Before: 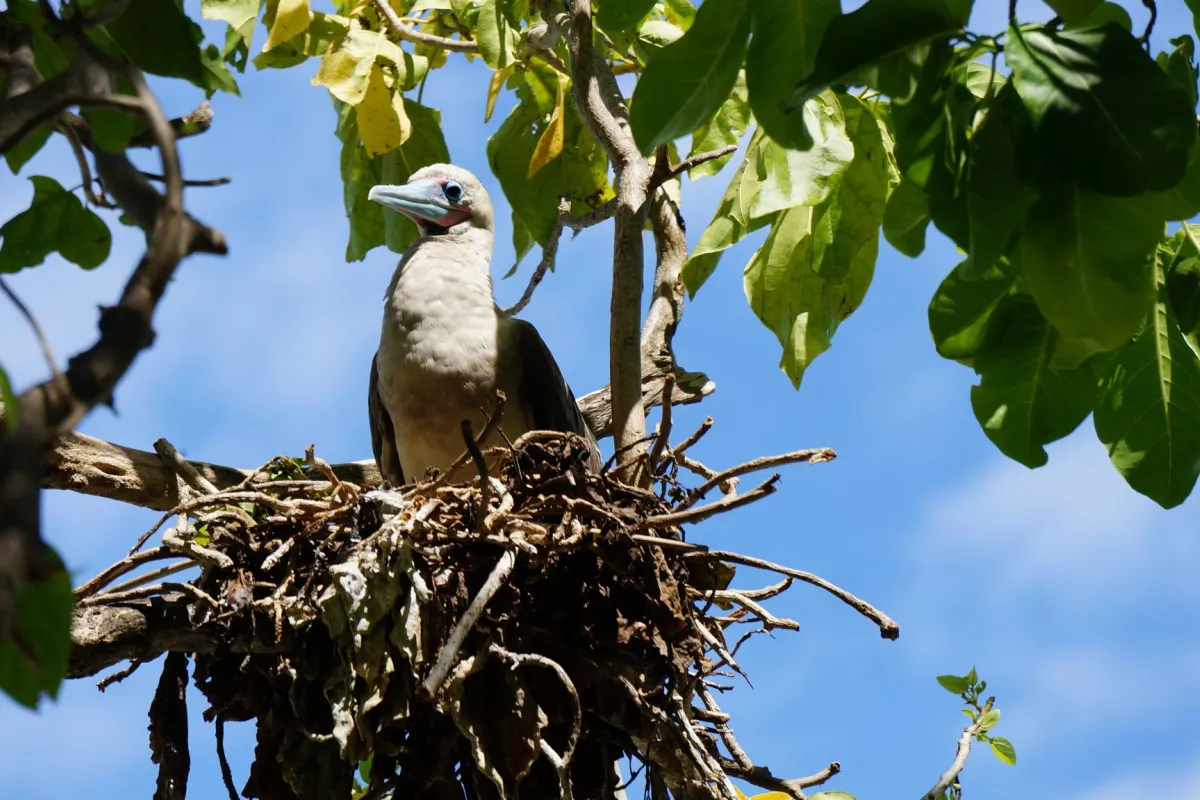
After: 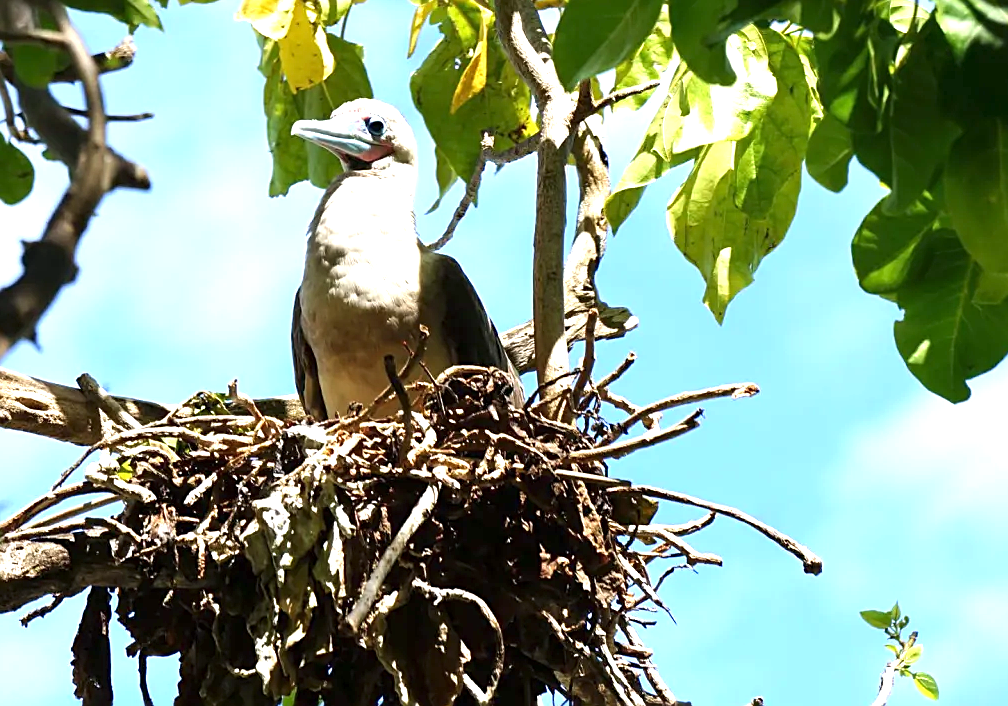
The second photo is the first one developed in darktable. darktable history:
crop: left 6.446%, top 8.188%, right 9.538%, bottom 3.548%
exposure: exposure 1.223 EV, compensate highlight preservation false
sharpen: on, module defaults
